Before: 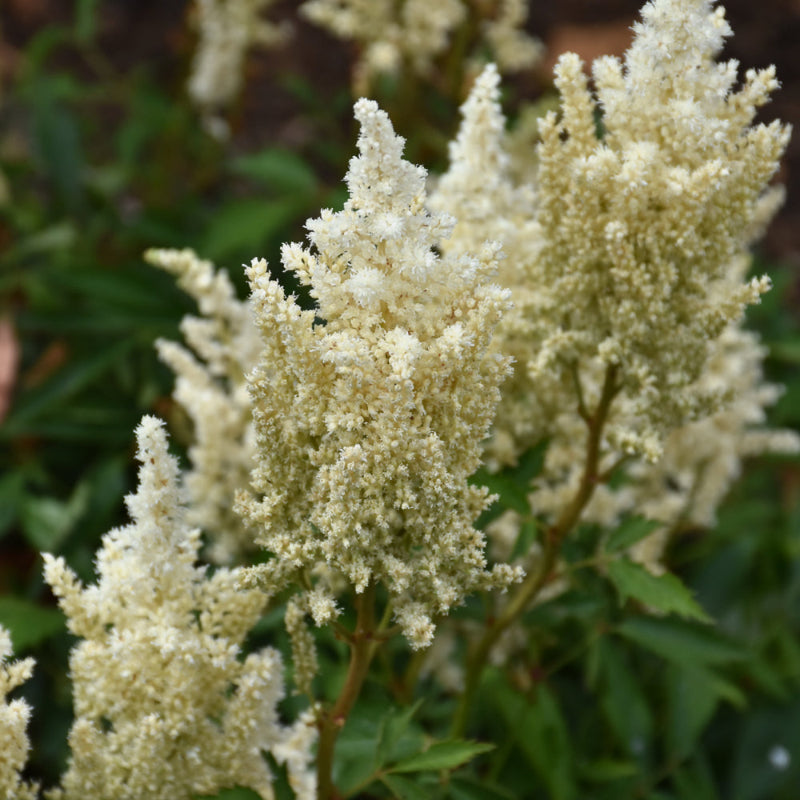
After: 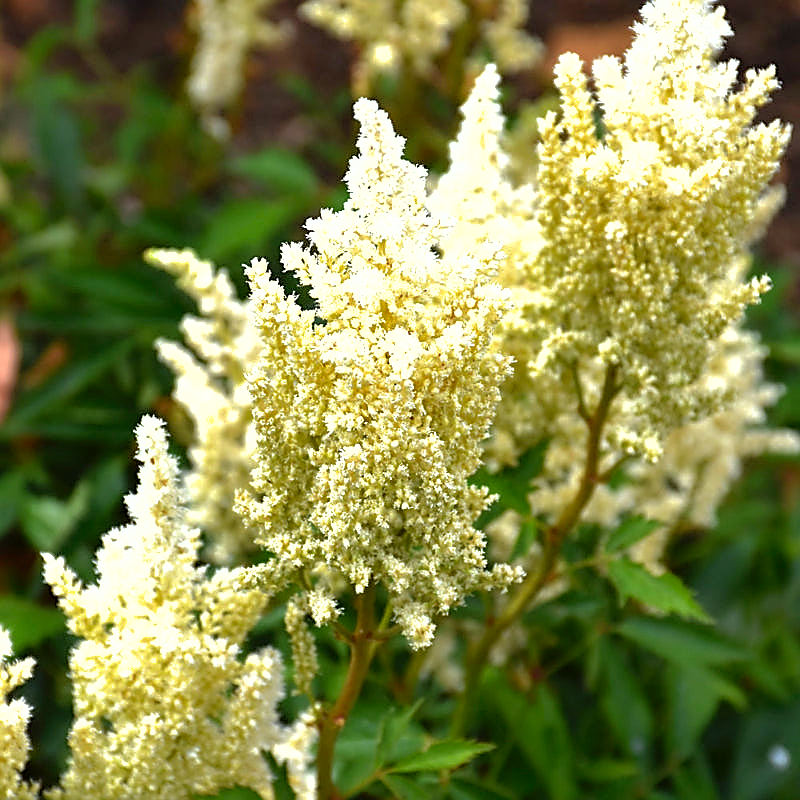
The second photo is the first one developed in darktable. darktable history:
tone equalizer: -8 EV -0.789 EV, -7 EV -0.669 EV, -6 EV -0.574 EV, -5 EV -0.418 EV, -3 EV 0.401 EV, -2 EV 0.6 EV, -1 EV 0.693 EV, +0 EV 0.78 EV
exposure: exposure 0.196 EV, compensate exposure bias true, compensate highlight preservation false
levels: levels [0, 0.476, 0.951]
shadows and highlights: on, module defaults
color correction: highlights b* 0.031, saturation 1.27
base curve: curves: ch0 [(0, 0) (0.472, 0.455) (1, 1)], preserve colors none
sharpen: radius 1.426, amount 1.236, threshold 0.644
